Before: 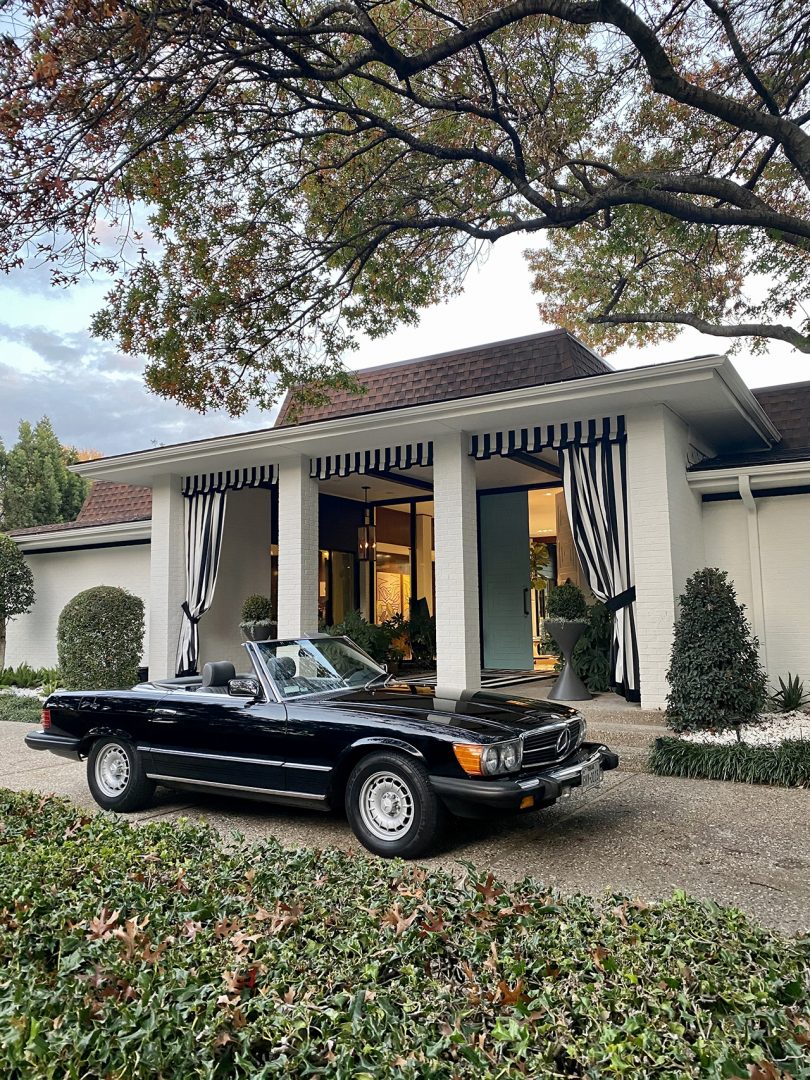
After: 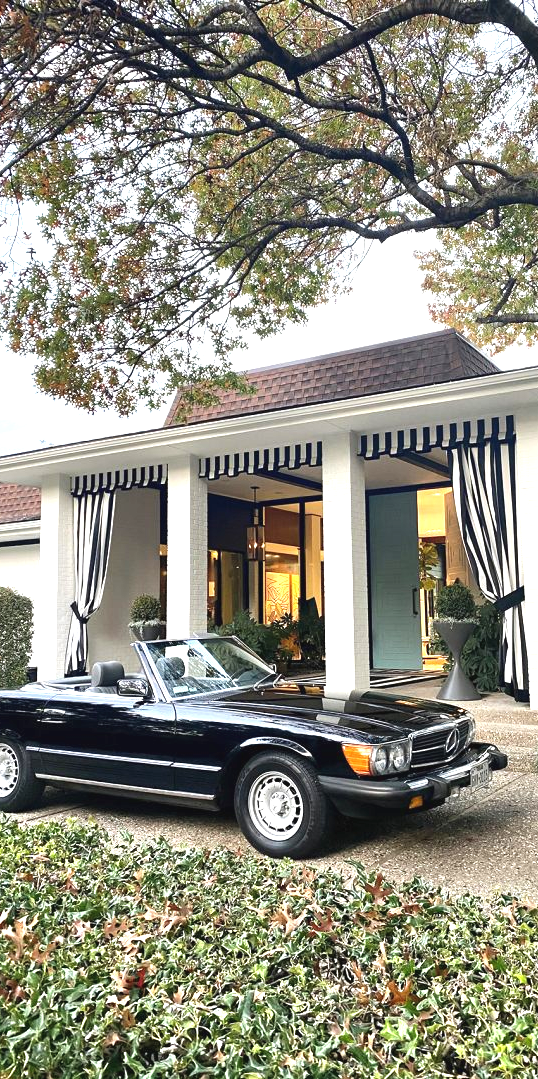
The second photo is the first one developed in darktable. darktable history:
exposure: black level correction -0.002, exposure 1.111 EV, compensate highlight preservation false
crop and rotate: left 13.781%, right 19.795%
